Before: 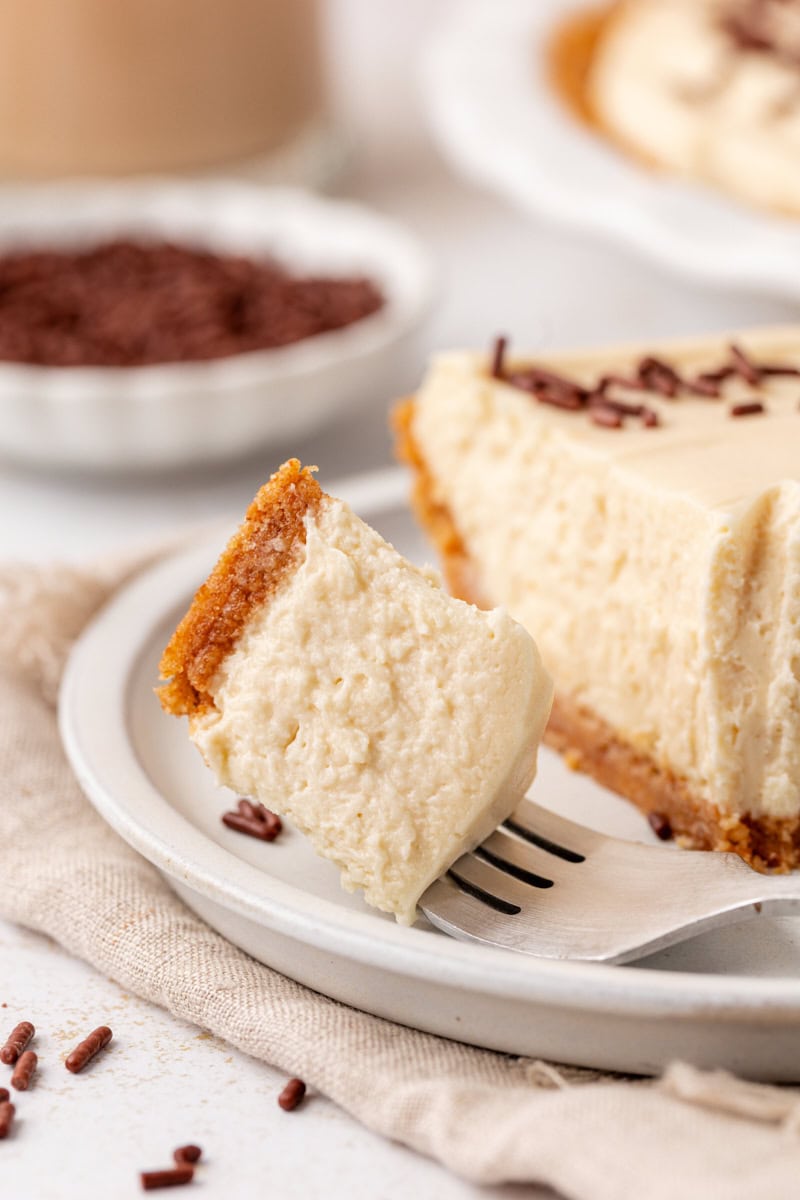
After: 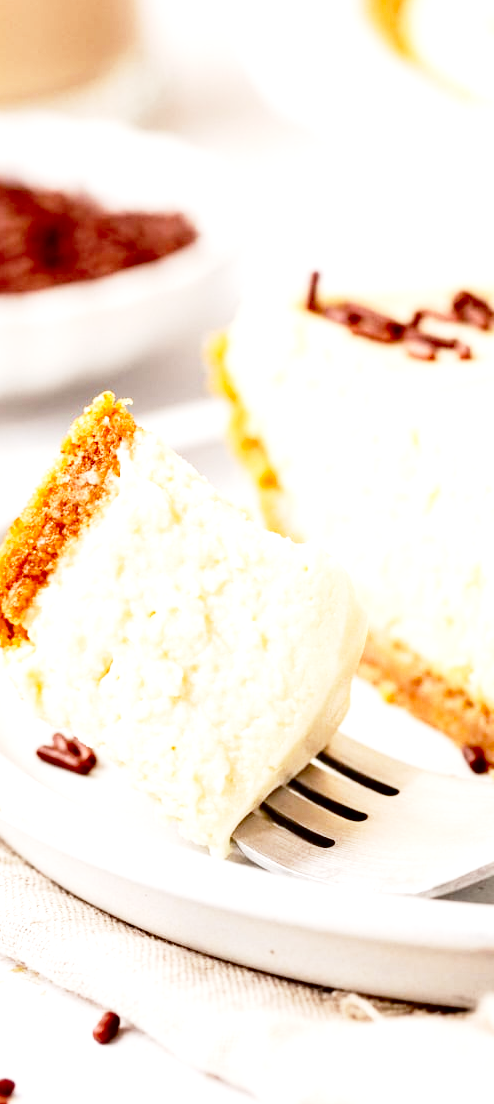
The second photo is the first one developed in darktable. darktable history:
exposure: exposure 0.763 EV, compensate exposure bias true, compensate highlight preservation false
crop and rotate: left 23.332%, top 5.642%, right 14.804%, bottom 2.334%
contrast brightness saturation: contrast 0.099, brightness -0.277, saturation 0.142
base curve: curves: ch0 [(0, 0) (0.028, 0.03) (0.121, 0.232) (0.46, 0.748) (0.859, 0.968) (1, 1)], preserve colors none
